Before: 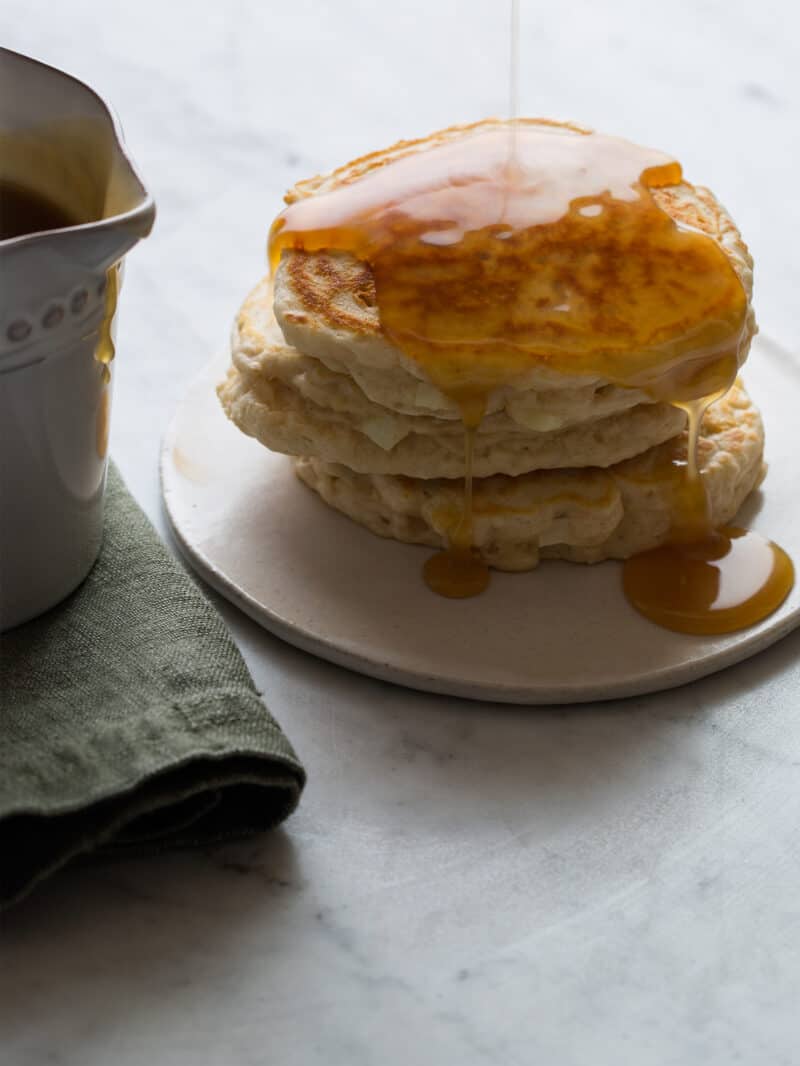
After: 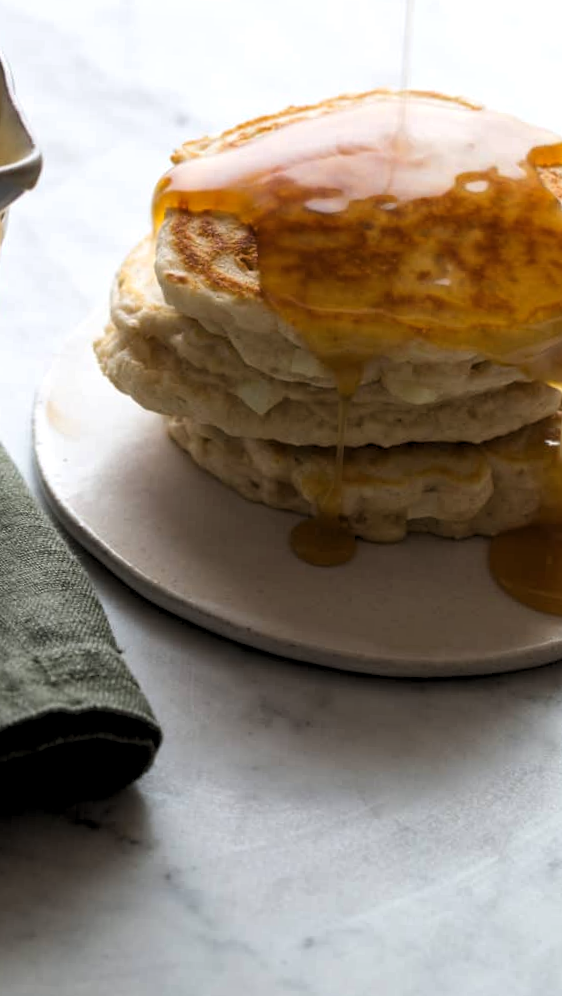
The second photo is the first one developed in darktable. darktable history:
crop and rotate: angle -3.05°, left 14.089%, top 0.044%, right 10.763%, bottom 0.017%
levels: levels [0.062, 0.494, 0.925]
